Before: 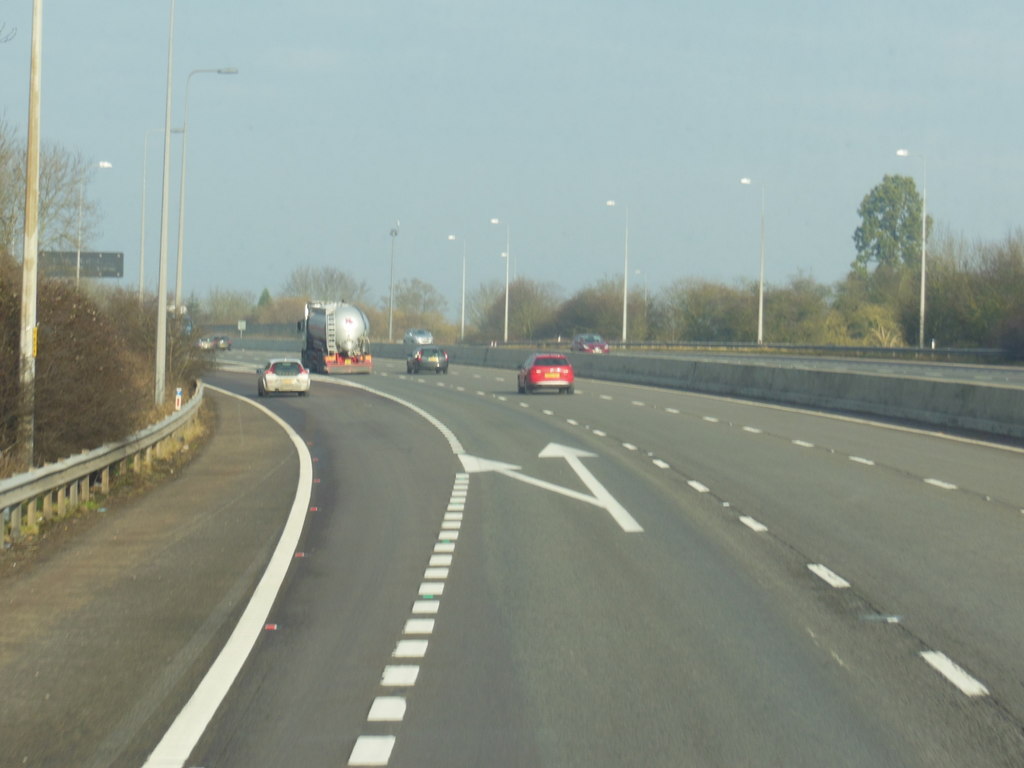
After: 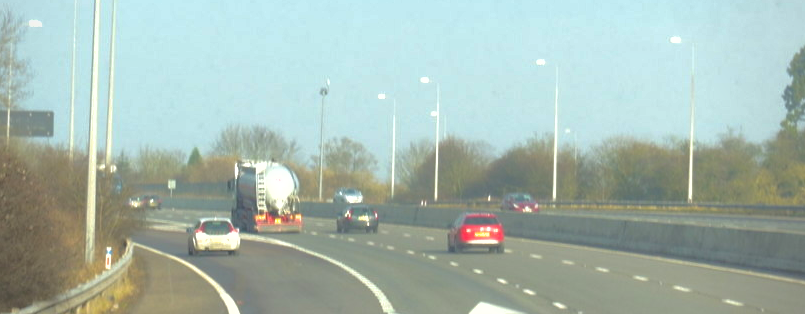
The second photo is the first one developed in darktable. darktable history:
tone equalizer: -8 EV -0.751 EV, -7 EV -0.686 EV, -6 EV -0.583 EV, -5 EV -0.394 EV, -3 EV 0.382 EV, -2 EV 0.6 EV, -1 EV 0.7 EV, +0 EV 0.722 EV
crop: left 6.92%, top 18.44%, right 14.382%, bottom 40.576%
contrast brightness saturation: contrast 0.05, brightness 0.061, saturation 0.008
vignetting: fall-off radius 63.45%, brightness -0.413, saturation -0.289, center (-0.037, 0.142)
shadows and highlights: shadows 39.73, highlights -59.71
